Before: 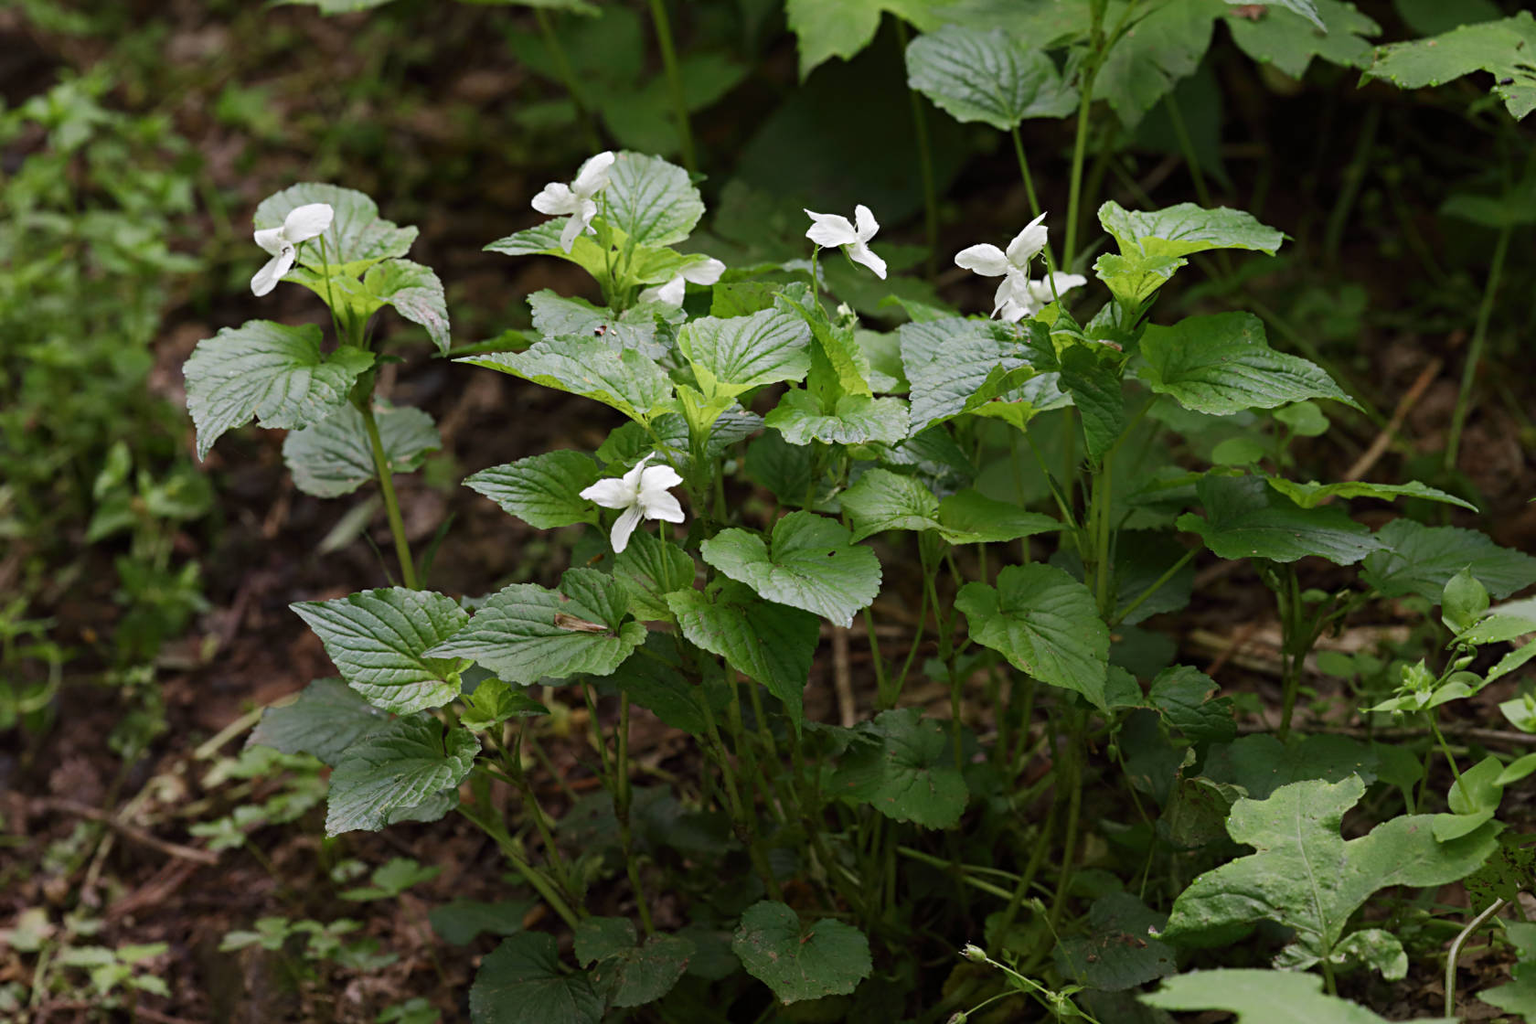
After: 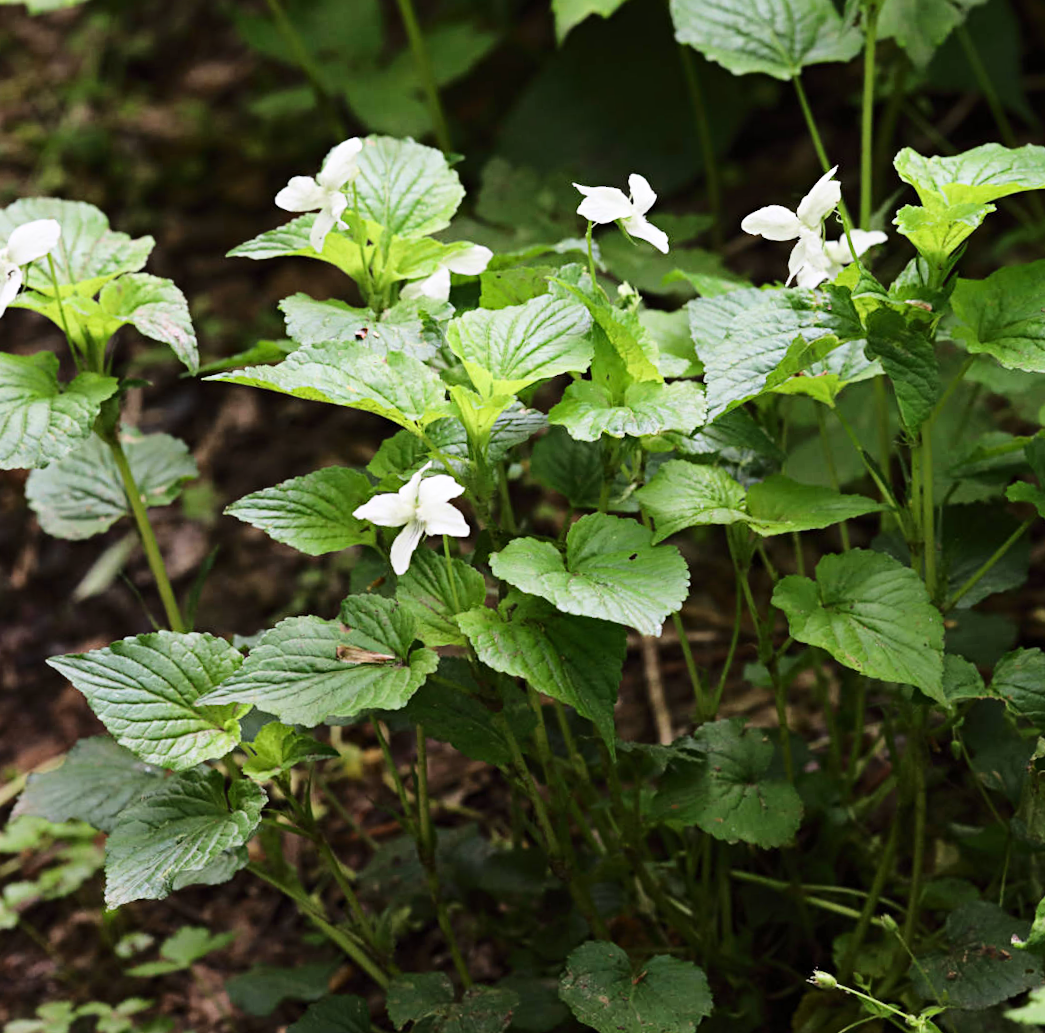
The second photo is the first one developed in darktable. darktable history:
crop and rotate: left 14.436%, right 18.898%
base curve: curves: ch0 [(0, 0) (0.028, 0.03) (0.121, 0.232) (0.46, 0.748) (0.859, 0.968) (1, 1)]
rotate and perspective: rotation -4.57°, crop left 0.054, crop right 0.944, crop top 0.087, crop bottom 0.914
